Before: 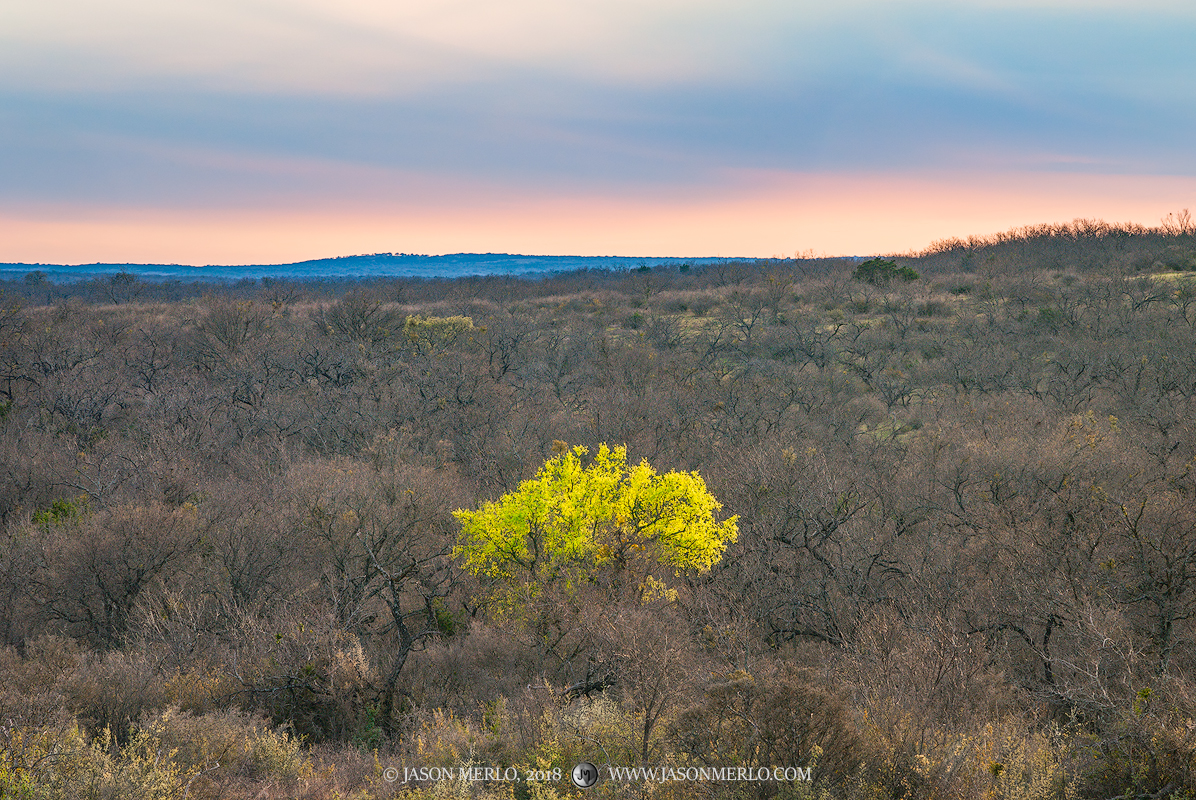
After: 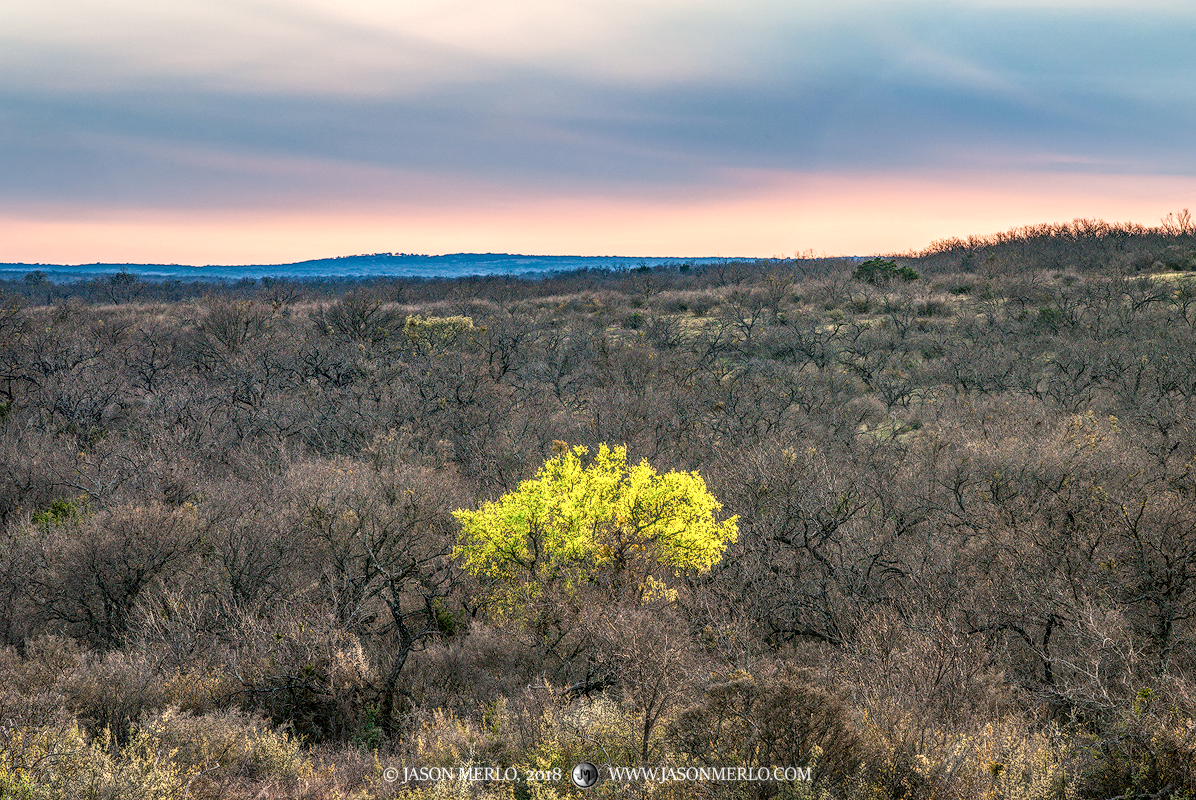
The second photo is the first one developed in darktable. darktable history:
local contrast: highlights 0%, shadows 0%, detail 182%
tone equalizer: -7 EV 0.18 EV, -6 EV 0.12 EV, -5 EV 0.08 EV, -4 EV 0.04 EV, -2 EV -0.02 EV, -1 EV -0.04 EV, +0 EV -0.06 EV, luminance estimator HSV value / RGB max
color balance rgb: on, module defaults
